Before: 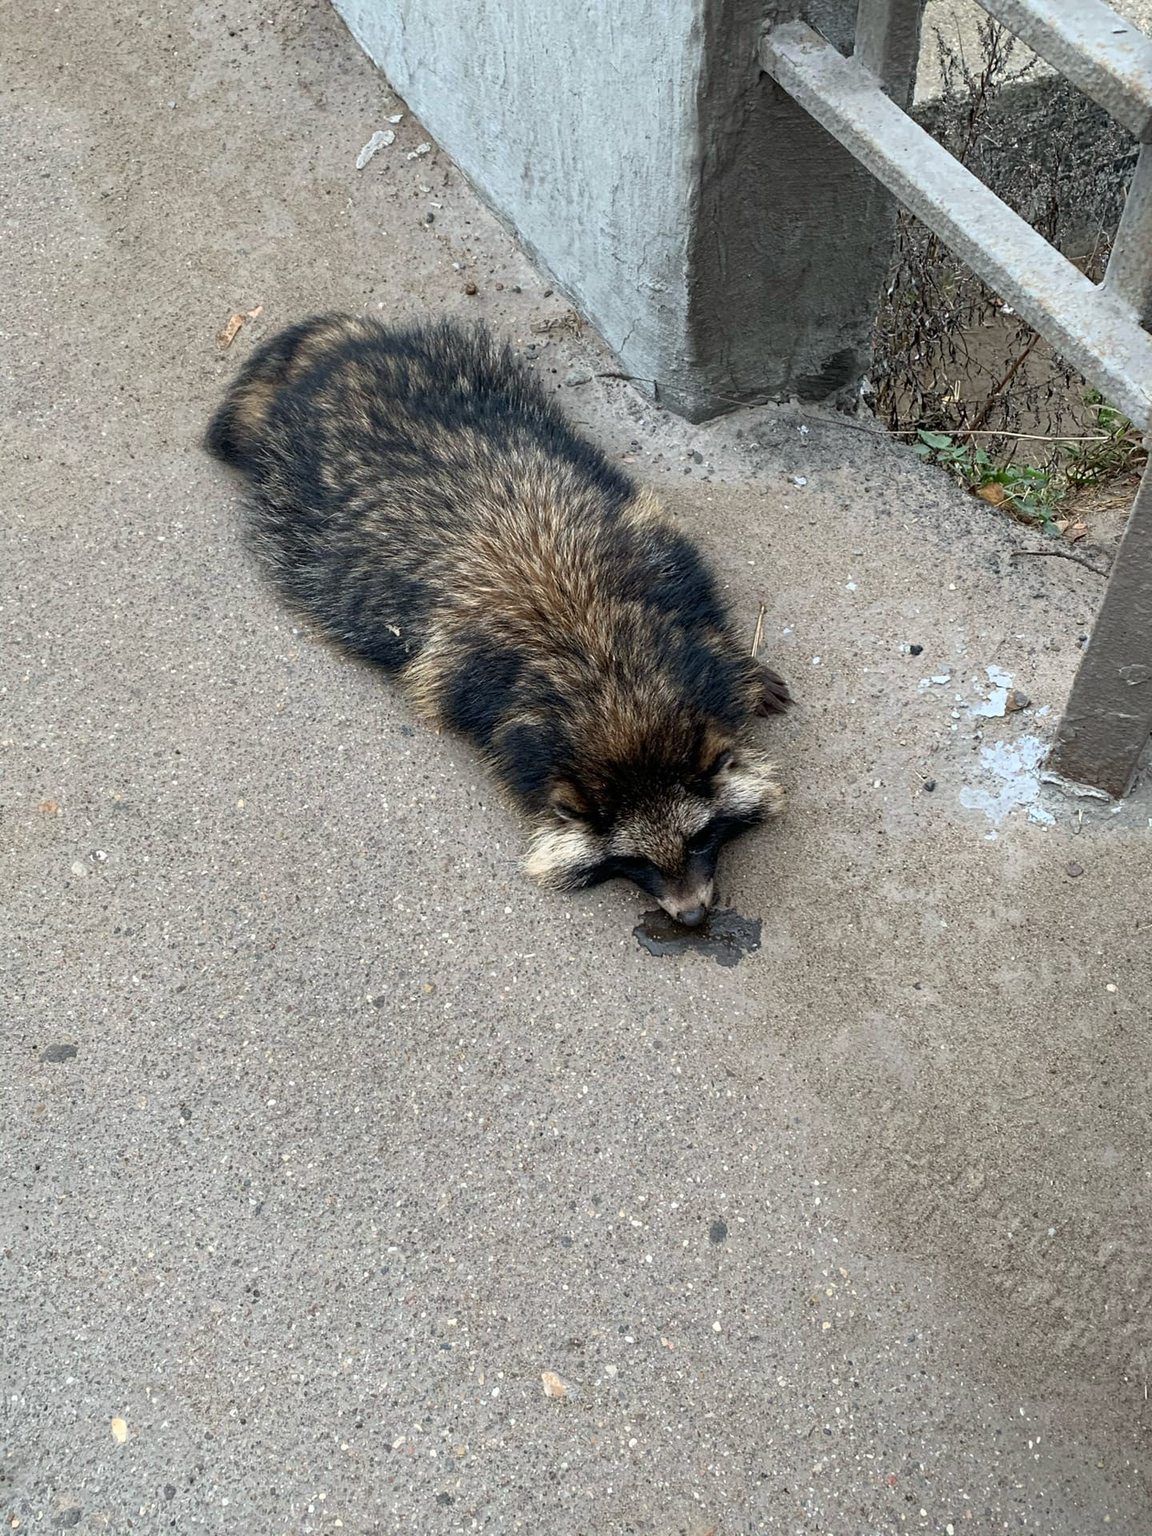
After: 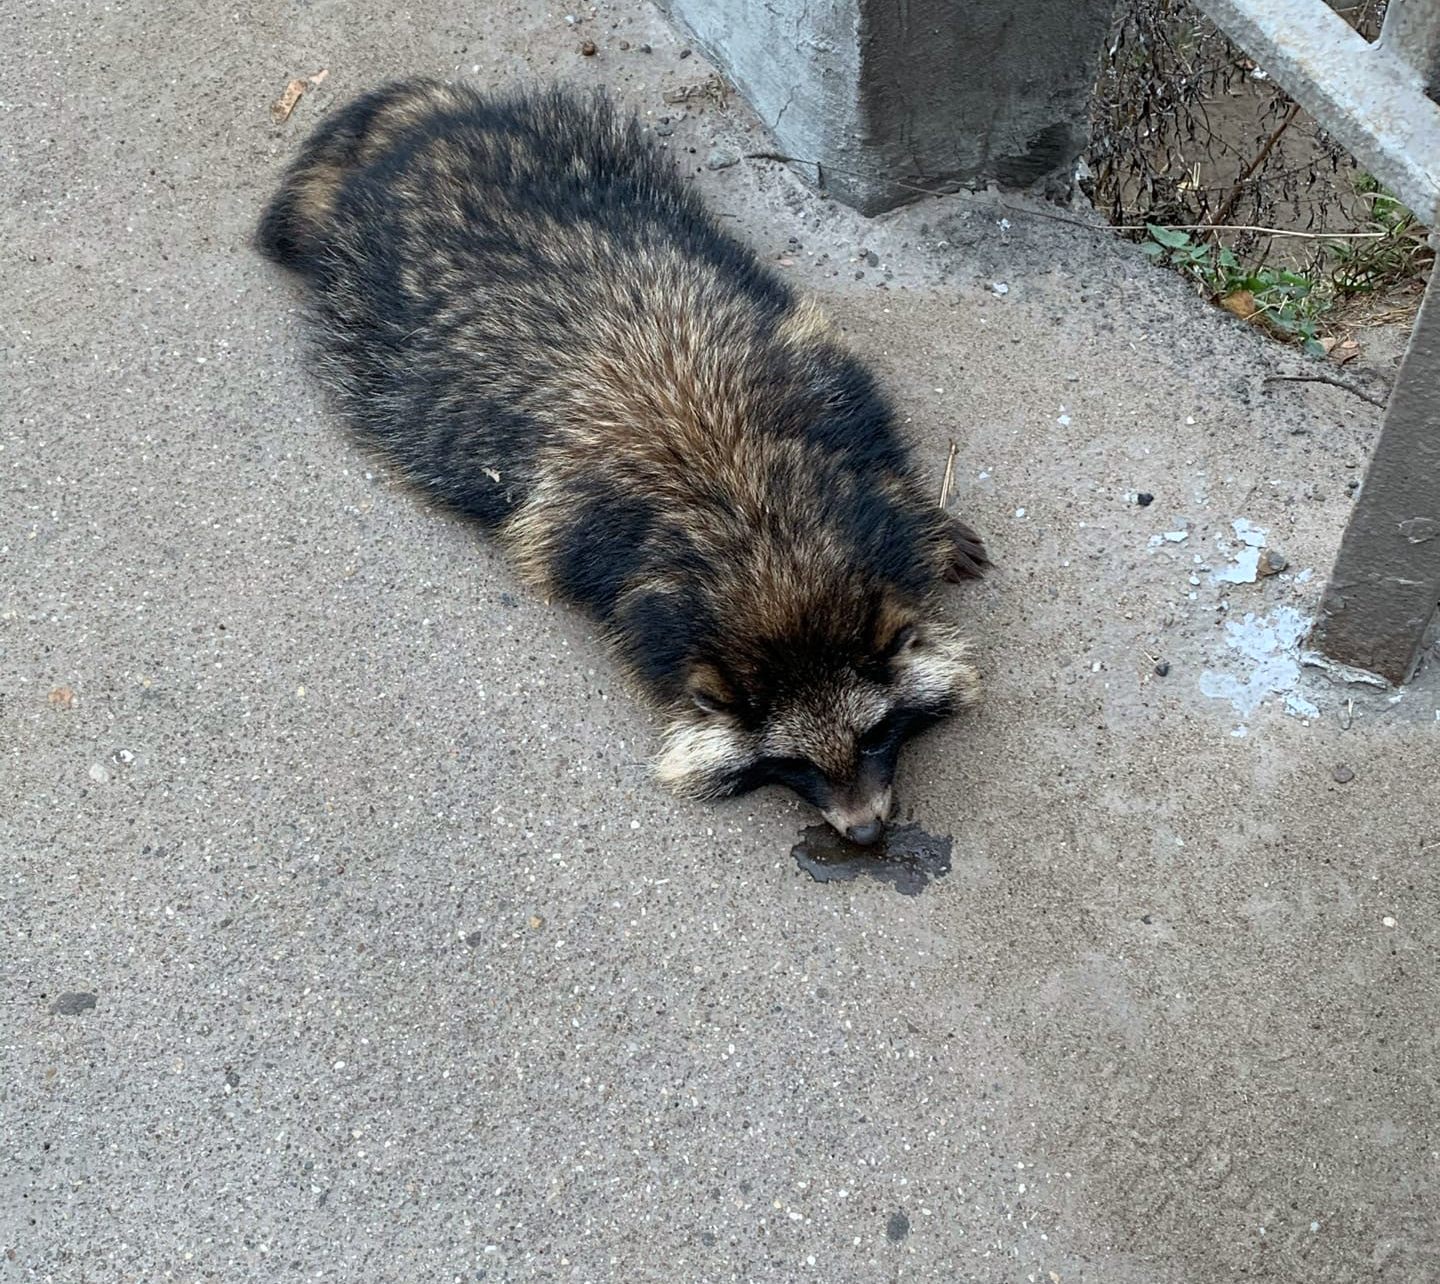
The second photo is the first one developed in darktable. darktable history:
crop: top 16.313%, bottom 16.777%
color calibration: x 0.354, y 0.368, temperature 4727.81 K
